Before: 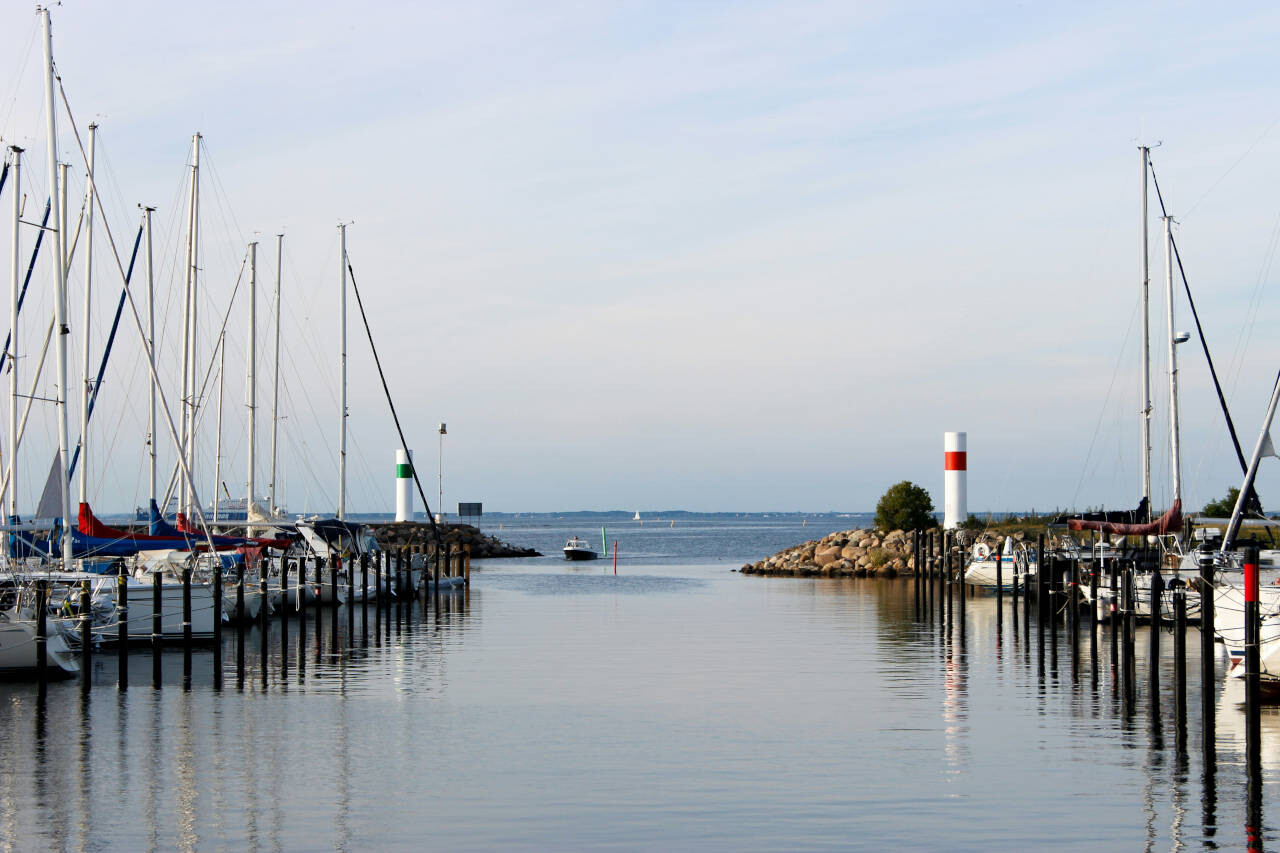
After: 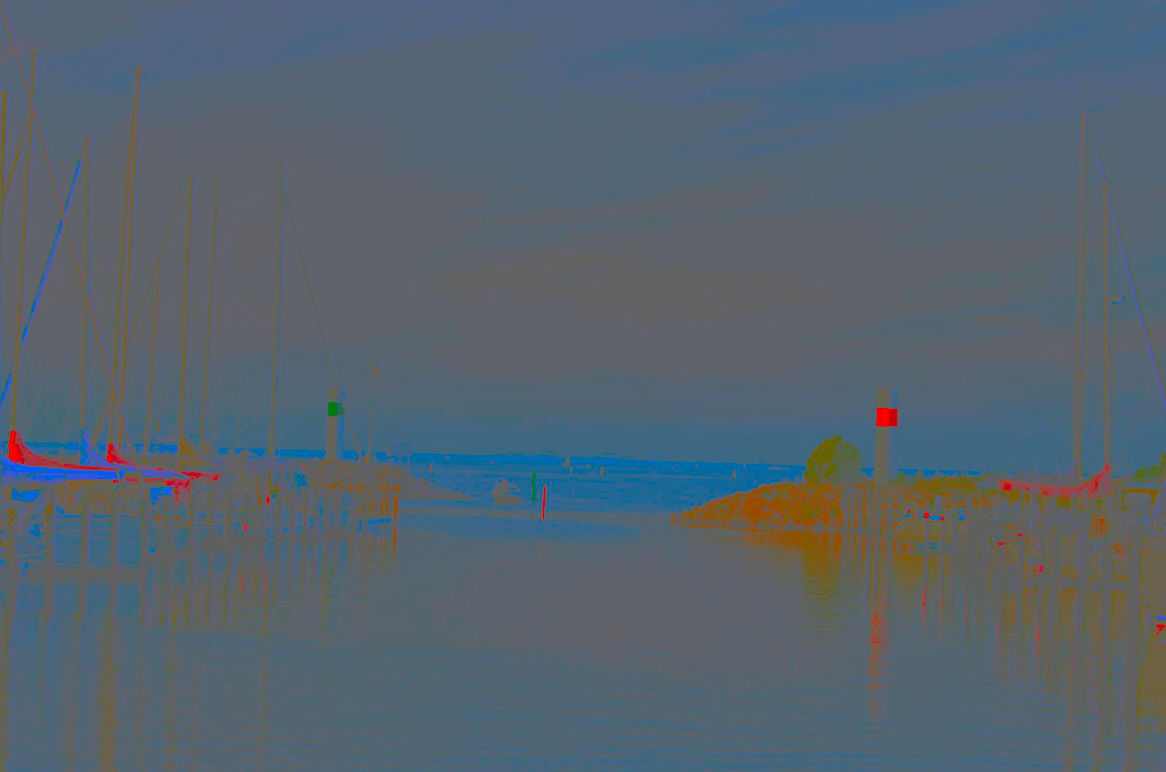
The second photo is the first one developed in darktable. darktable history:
local contrast: detail 110%
shadows and highlights: on, module defaults
exposure: exposure 0.605 EV, compensate highlight preservation false
crop and rotate: angle -1.88°, left 3.09%, top 4.315%, right 1.38%, bottom 0.668%
contrast brightness saturation: contrast -0.987, brightness -0.167, saturation 0.77
sharpen: radius 1.349, amount 1.241, threshold 0.805
